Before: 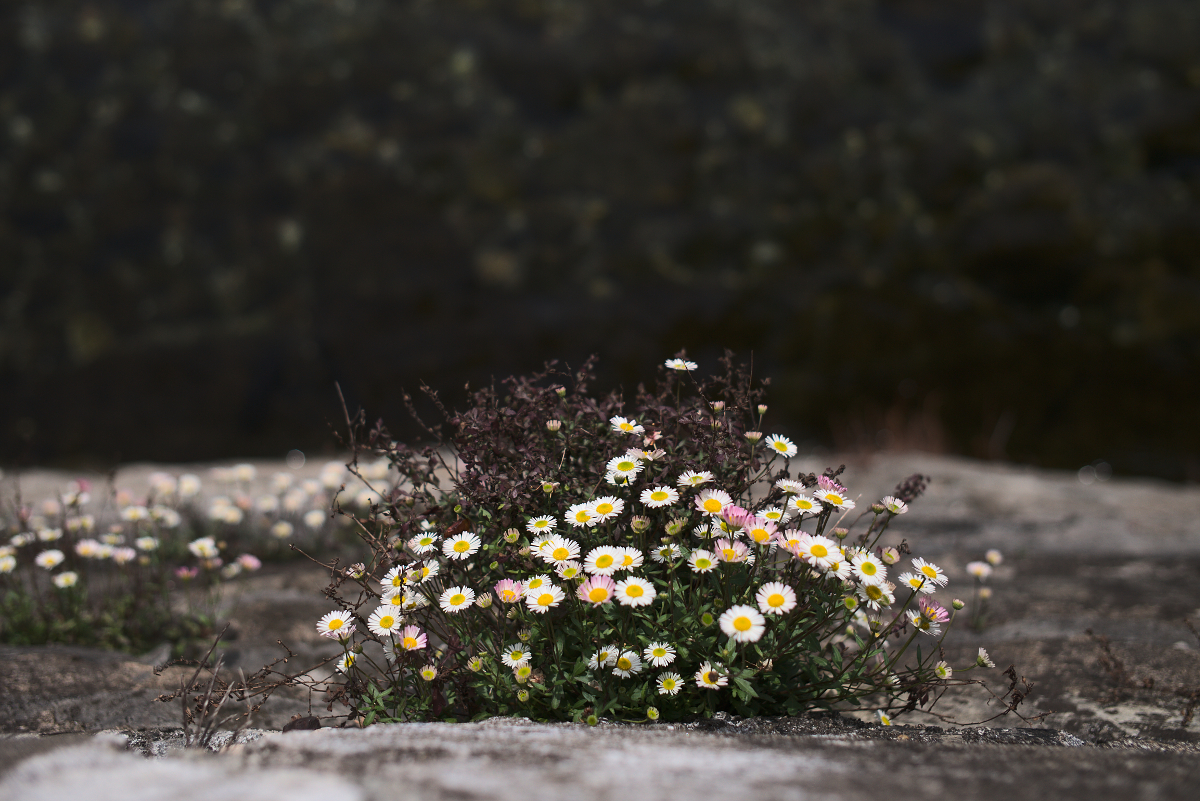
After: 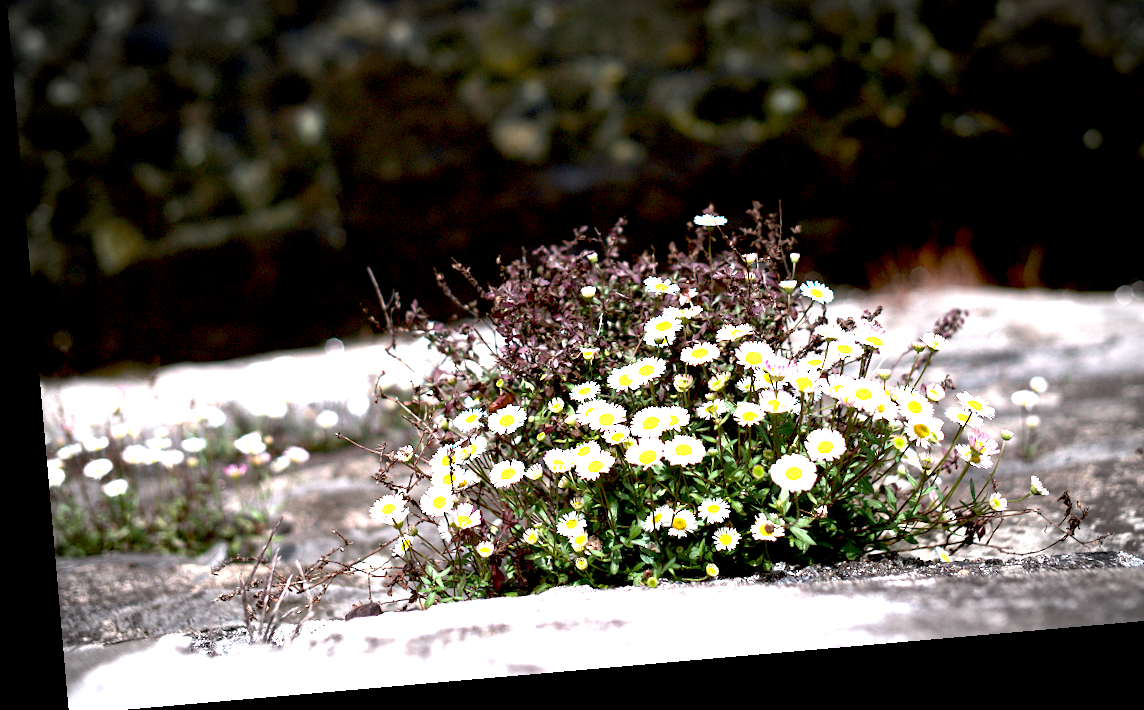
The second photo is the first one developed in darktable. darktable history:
exposure: black level correction 0.011, exposure 1.088 EV, compensate exposure bias true, compensate highlight preservation false
crop: top 20.916%, right 9.437%, bottom 0.316%
rotate and perspective: rotation -4.98°, automatic cropping off
color correction: highlights a* -0.772, highlights b* -8.92
vignetting: automatic ratio true
